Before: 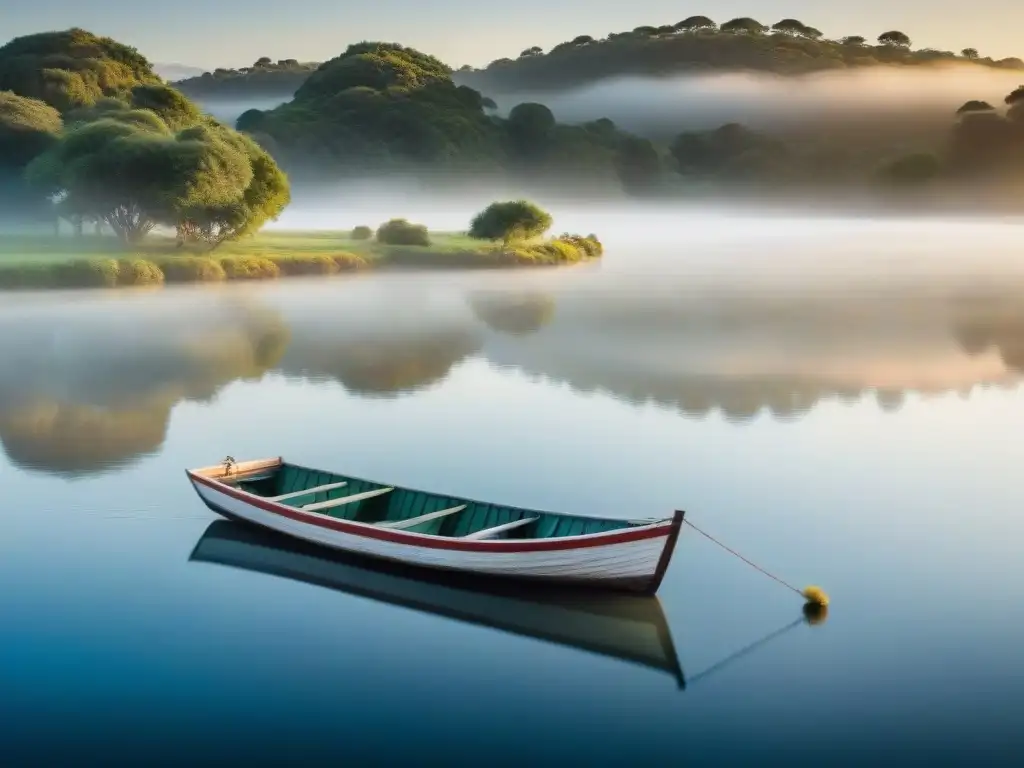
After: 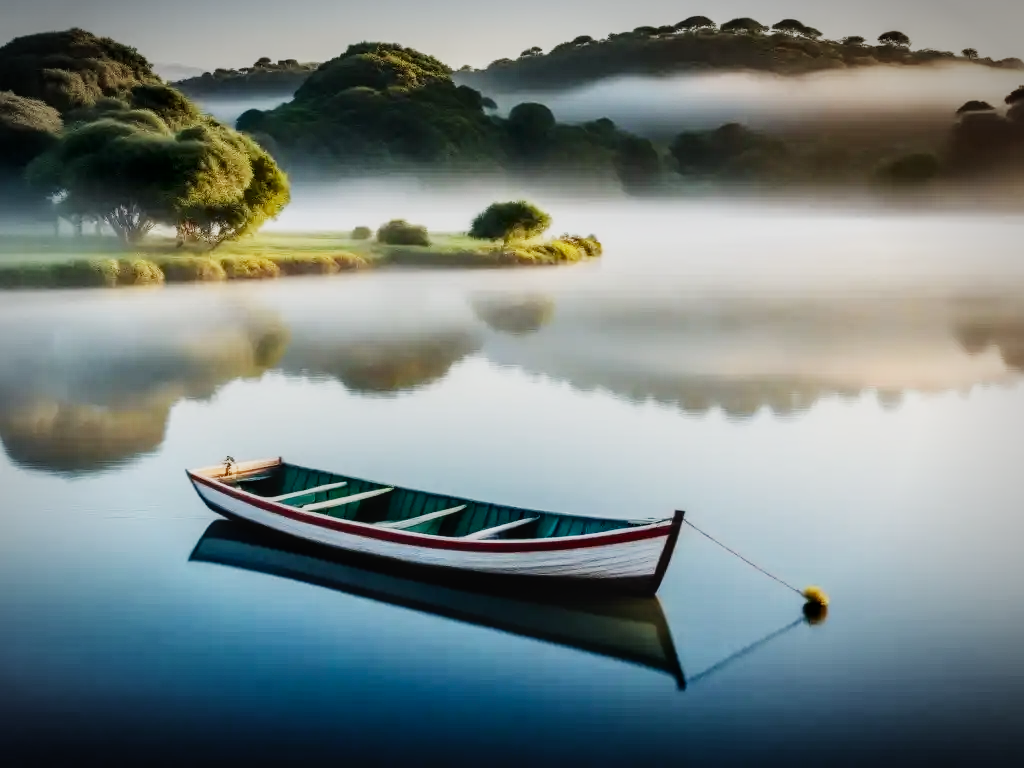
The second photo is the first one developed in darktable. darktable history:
vignetting: automatic ratio true
sigmoid: contrast 1.8, skew -0.2, preserve hue 0%, red attenuation 0.1, red rotation 0.035, green attenuation 0.1, green rotation -0.017, blue attenuation 0.15, blue rotation -0.052, base primaries Rec2020
contrast brightness saturation: contrast 0.14
local contrast: on, module defaults
